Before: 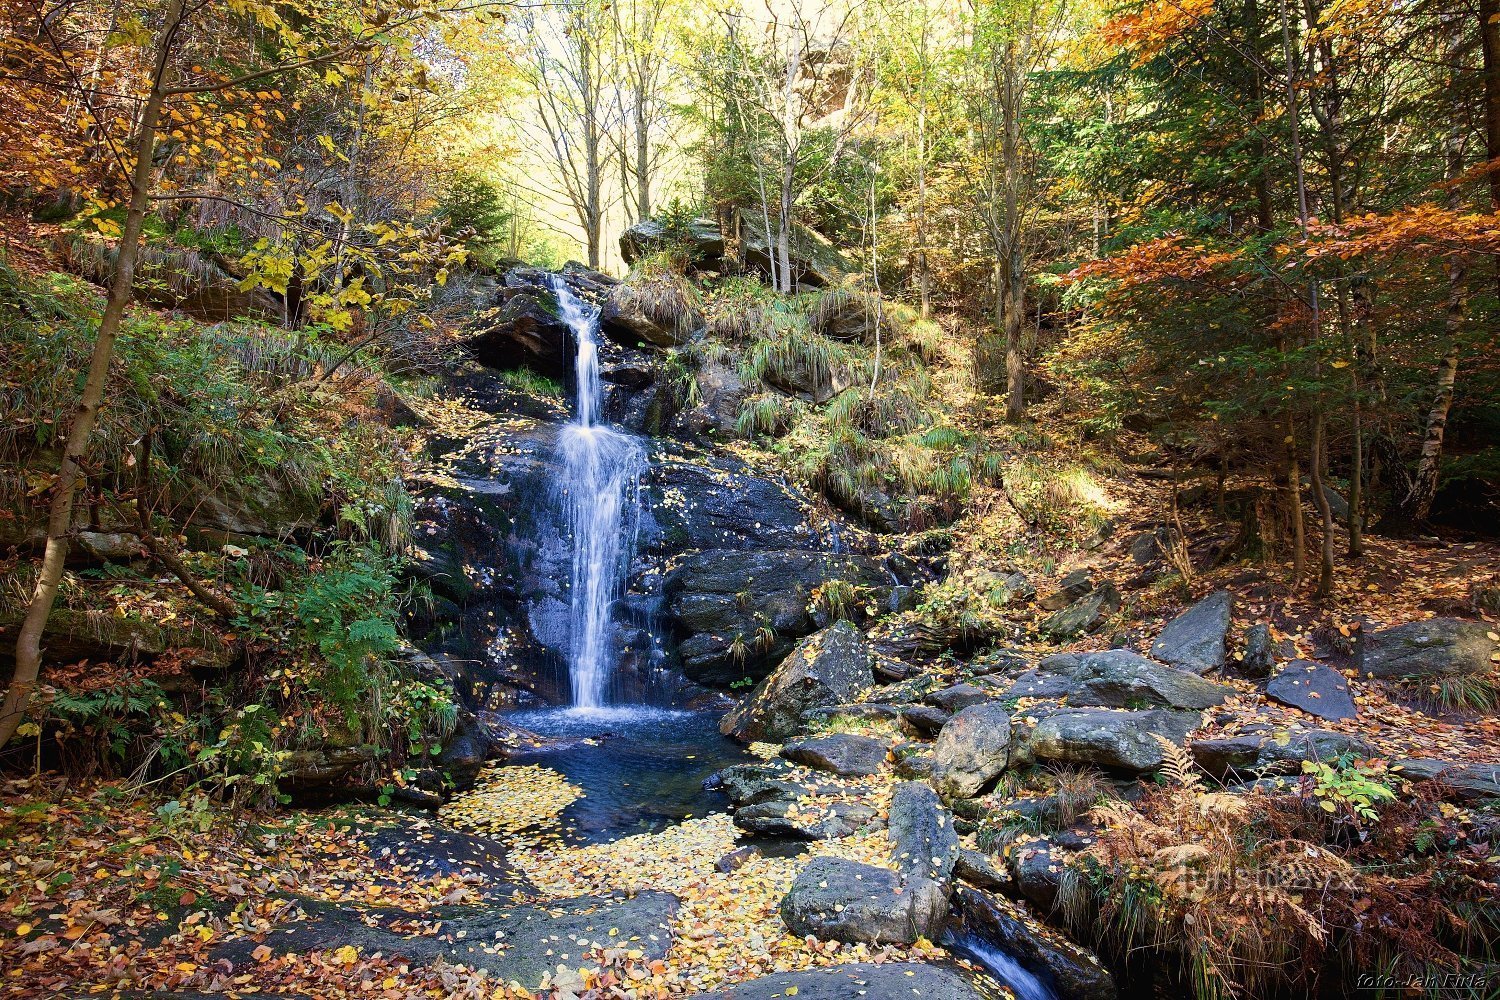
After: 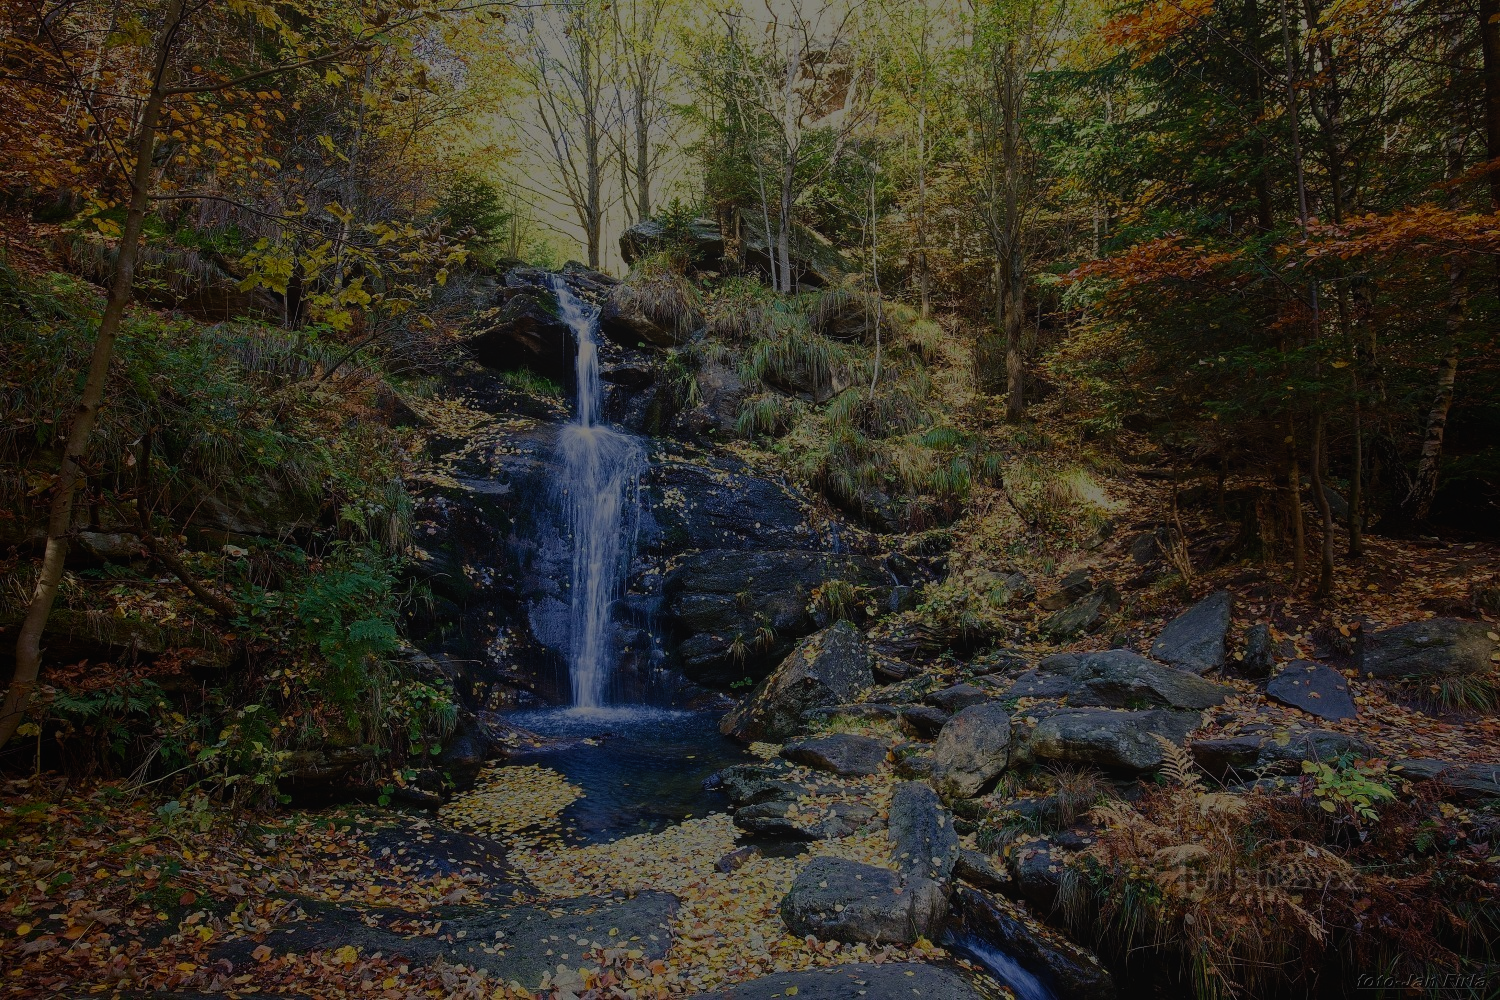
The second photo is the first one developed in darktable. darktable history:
contrast brightness saturation: contrast 0.098, brightness 0.014, saturation 0.025
local contrast: highlights 46%, shadows 6%, detail 98%
exposure: exposure -2.069 EV, compensate highlight preservation false
